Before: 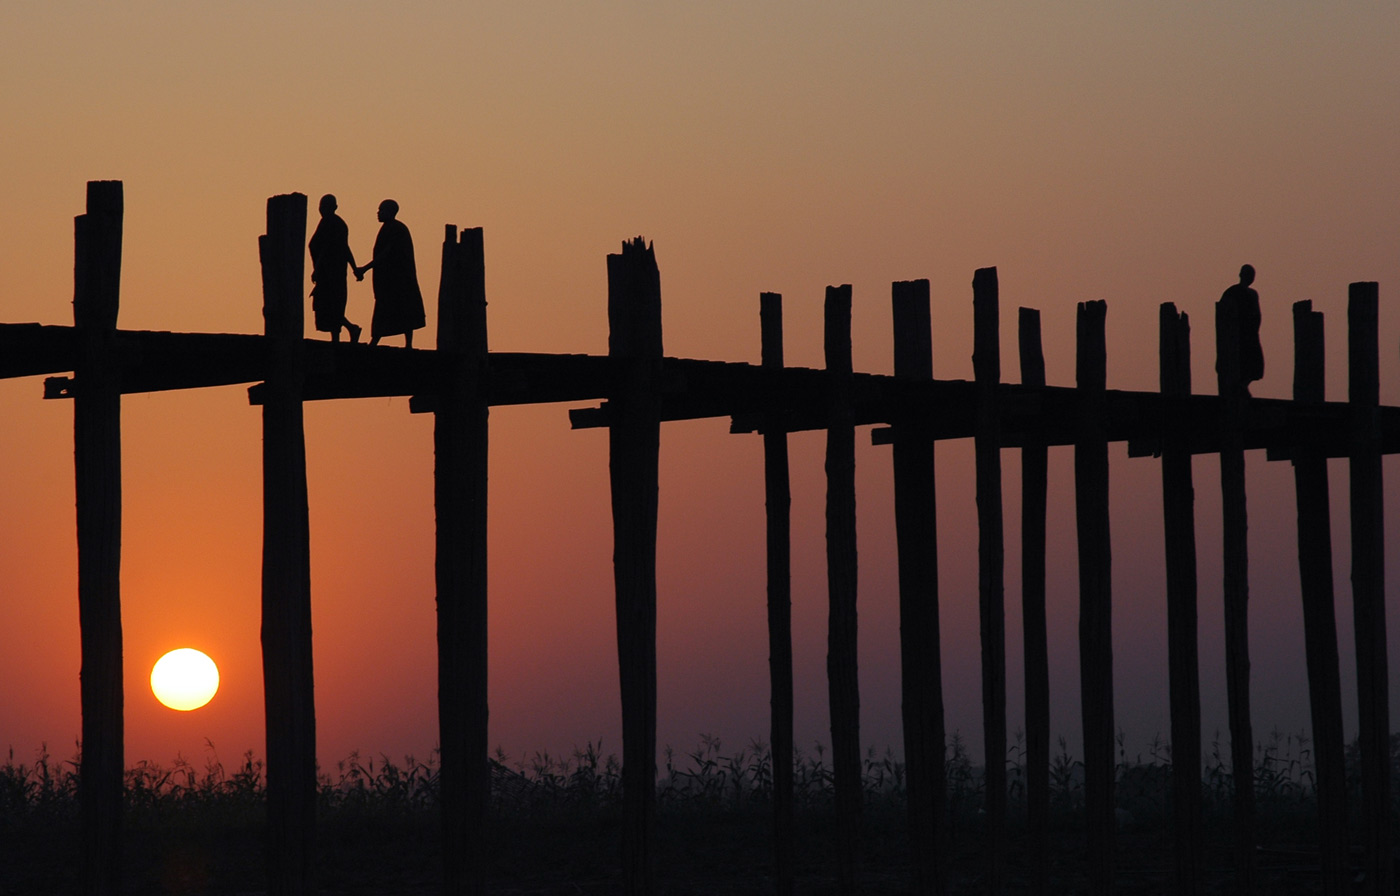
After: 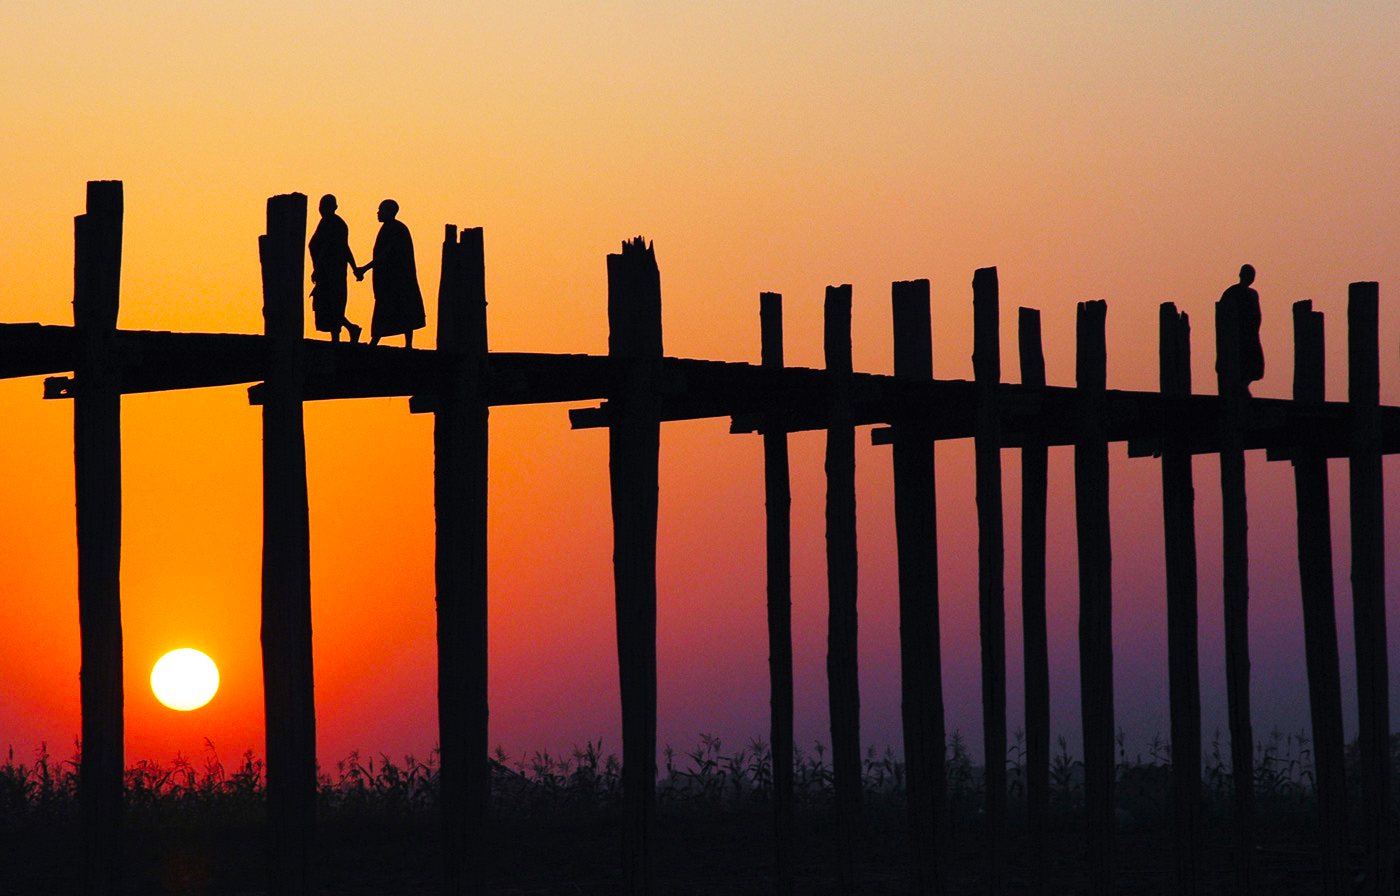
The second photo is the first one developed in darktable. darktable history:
white balance: red 0.976, blue 1.04
base curve: curves: ch0 [(0, 0) (0.026, 0.03) (0.109, 0.232) (0.351, 0.748) (0.669, 0.968) (1, 1)], preserve colors none
color balance rgb: perceptual saturation grading › global saturation 30%, global vibrance 20%
